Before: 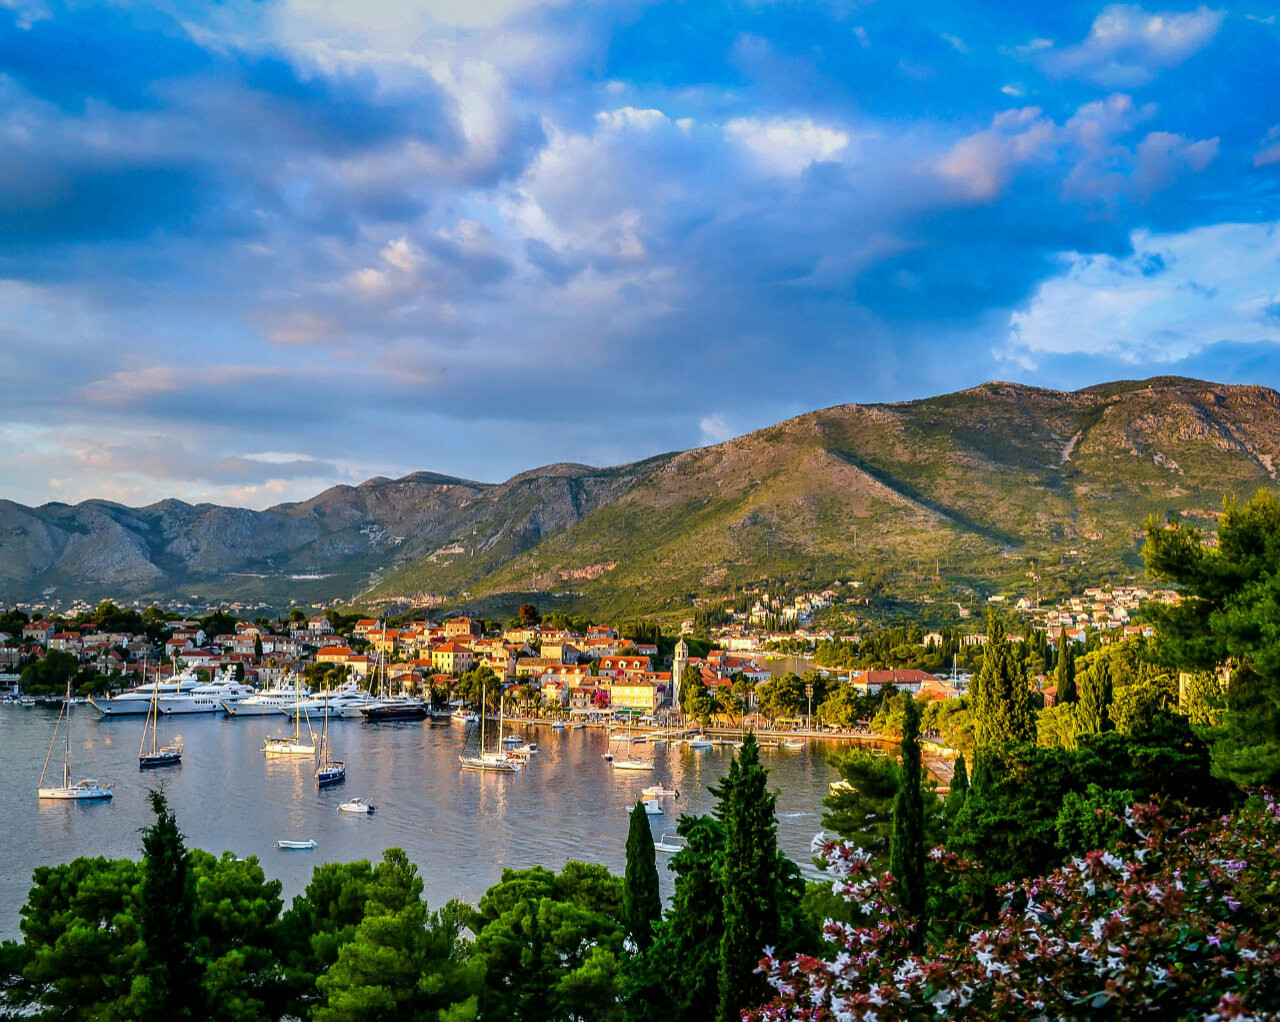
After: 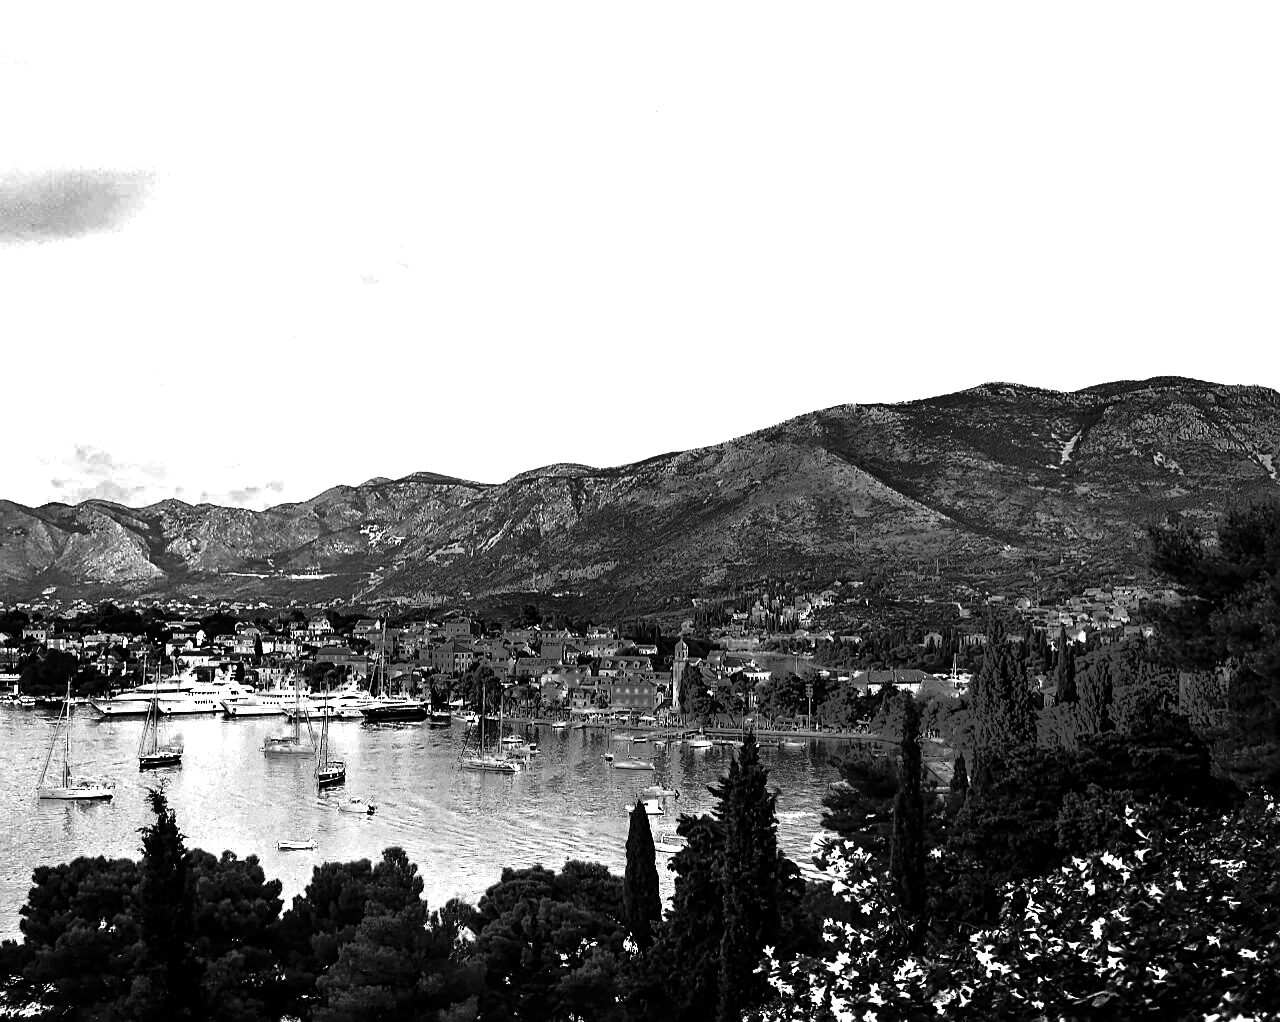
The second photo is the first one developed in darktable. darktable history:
contrast brightness saturation: contrast 0.4, brightness 0.1, saturation 0.21
color zones: curves: ch0 [(0.287, 0.048) (0.493, 0.484) (0.737, 0.816)]; ch1 [(0, 0) (0.143, 0) (0.286, 0) (0.429, 0) (0.571, 0) (0.714, 0) (0.857, 0)]
sharpen: on, module defaults
tone equalizer: -8 EV -0.417 EV, -7 EV -0.389 EV, -6 EV -0.333 EV, -5 EV -0.222 EV, -3 EV 0.222 EV, -2 EV 0.333 EV, -1 EV 0.389 EV, +0 EV 0.417 EV, edges refinement/feathering 500, mask exposure compensation -1.57 EV, preserve details no
